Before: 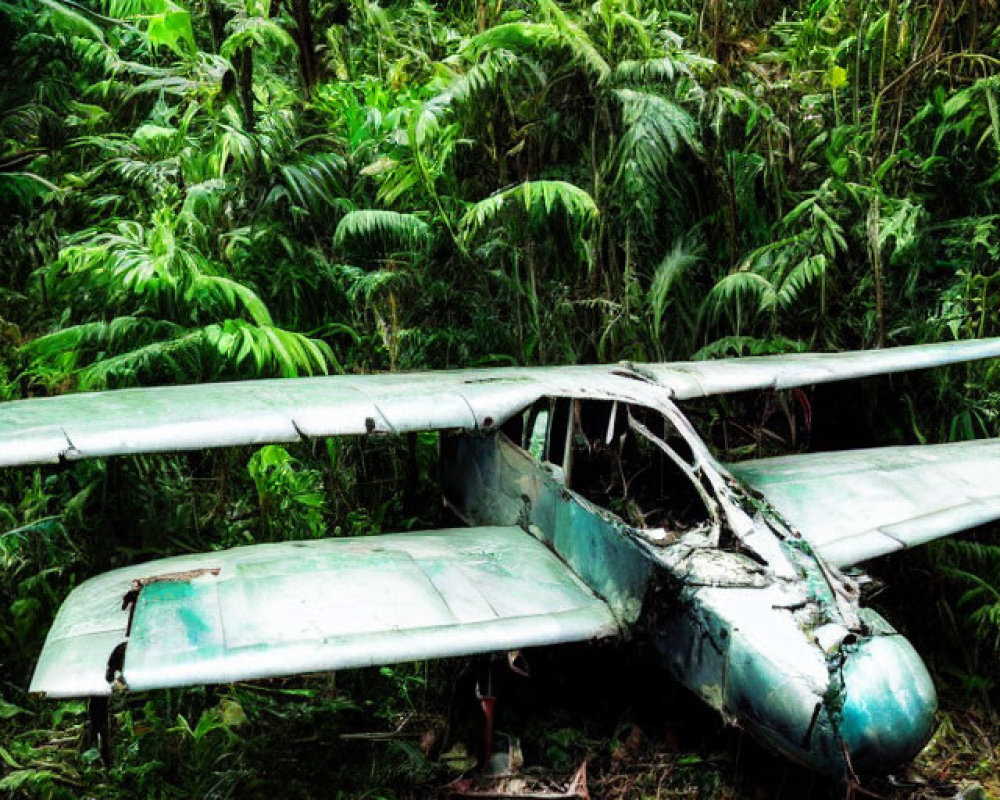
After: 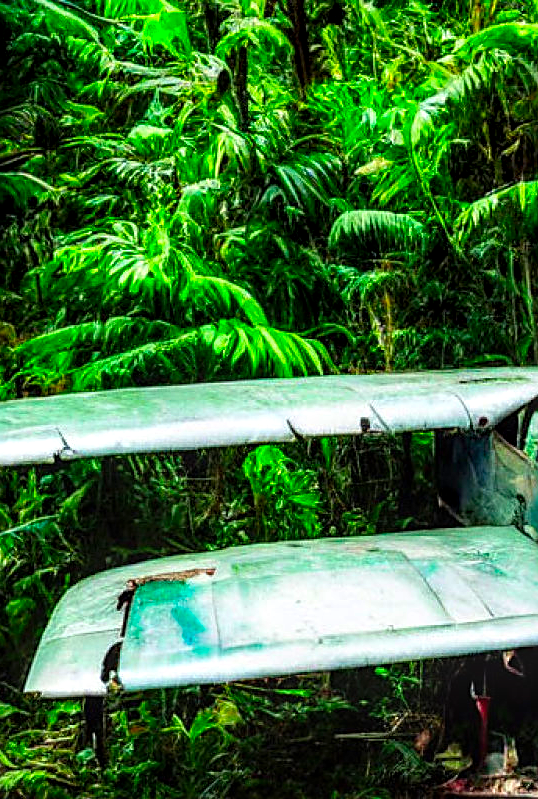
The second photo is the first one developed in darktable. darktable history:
color correction: saturation 1.8
sharpen: on, module defaults
local contrast: detail 150%
crop: left 0.587%, right 45.588%, bottom 0.086%
